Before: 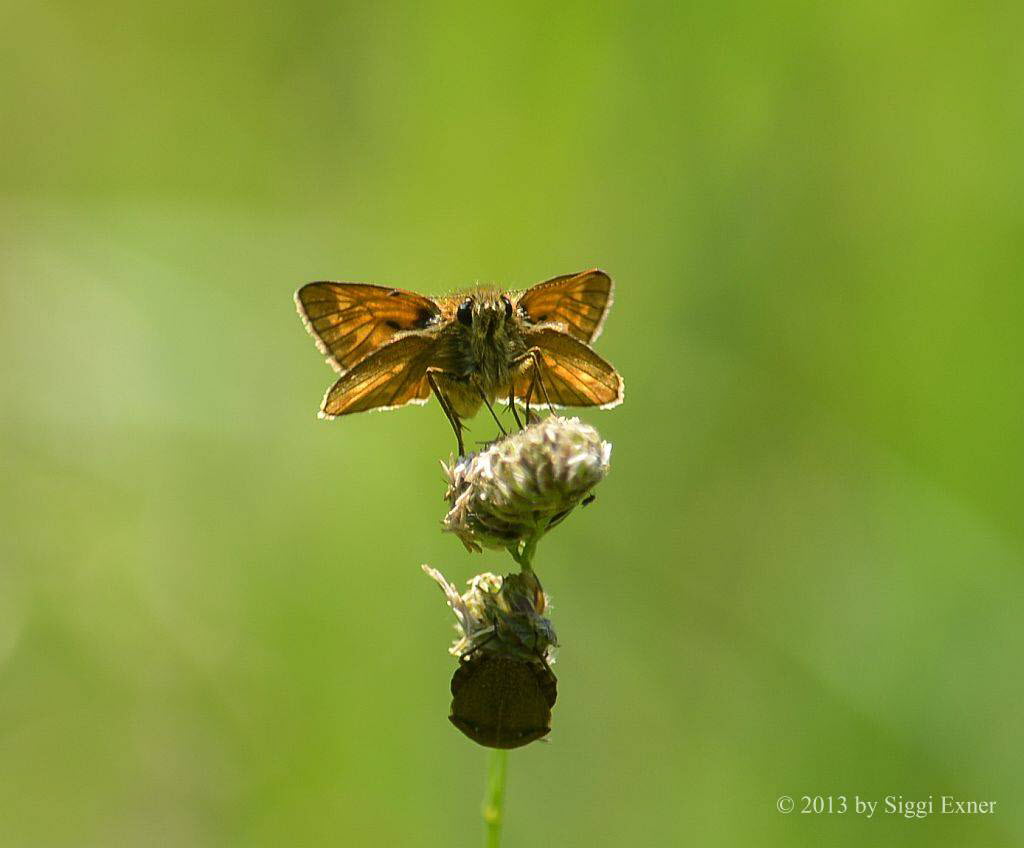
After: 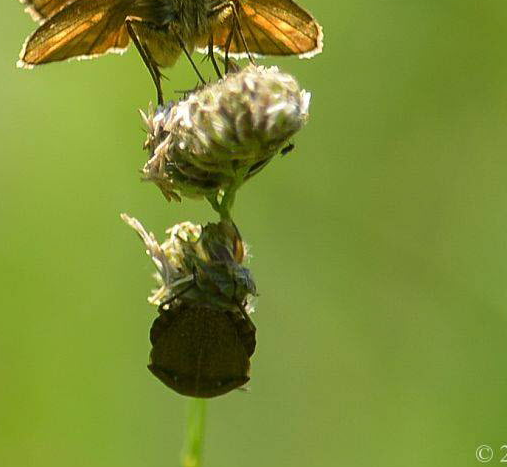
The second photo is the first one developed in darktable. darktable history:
crop: left 29.455%, top 41.425%, right 20.998%, bottom 3.463%
